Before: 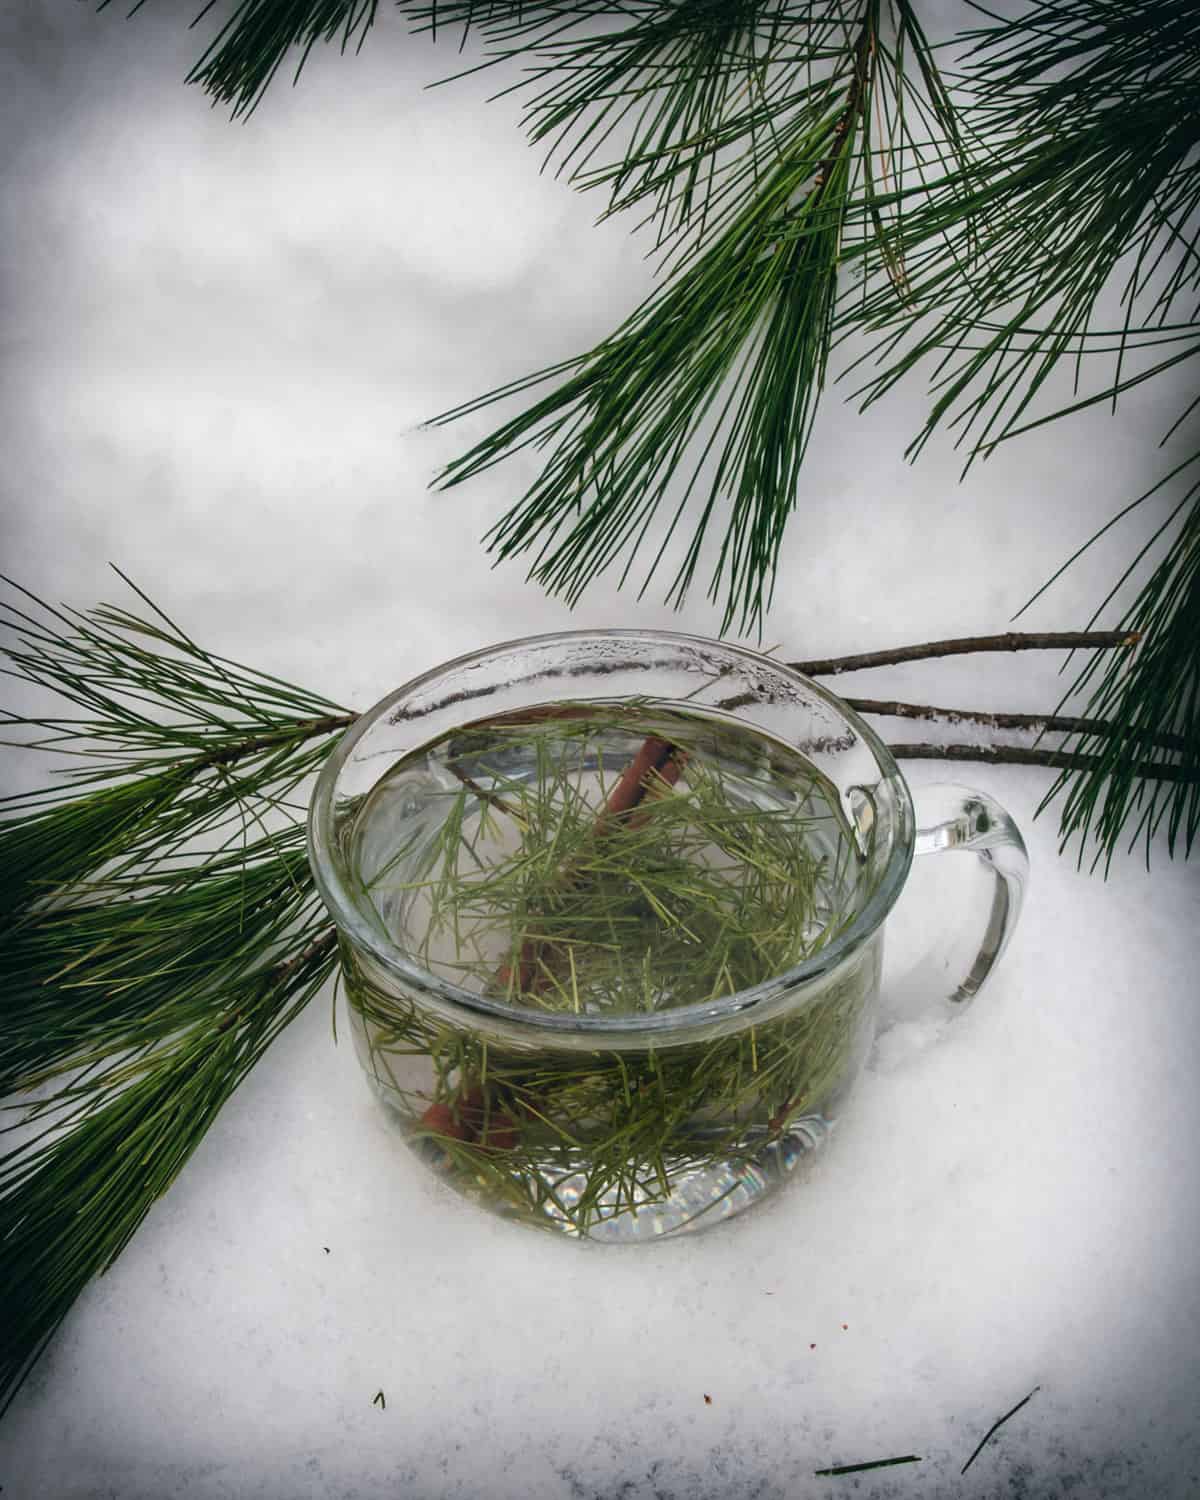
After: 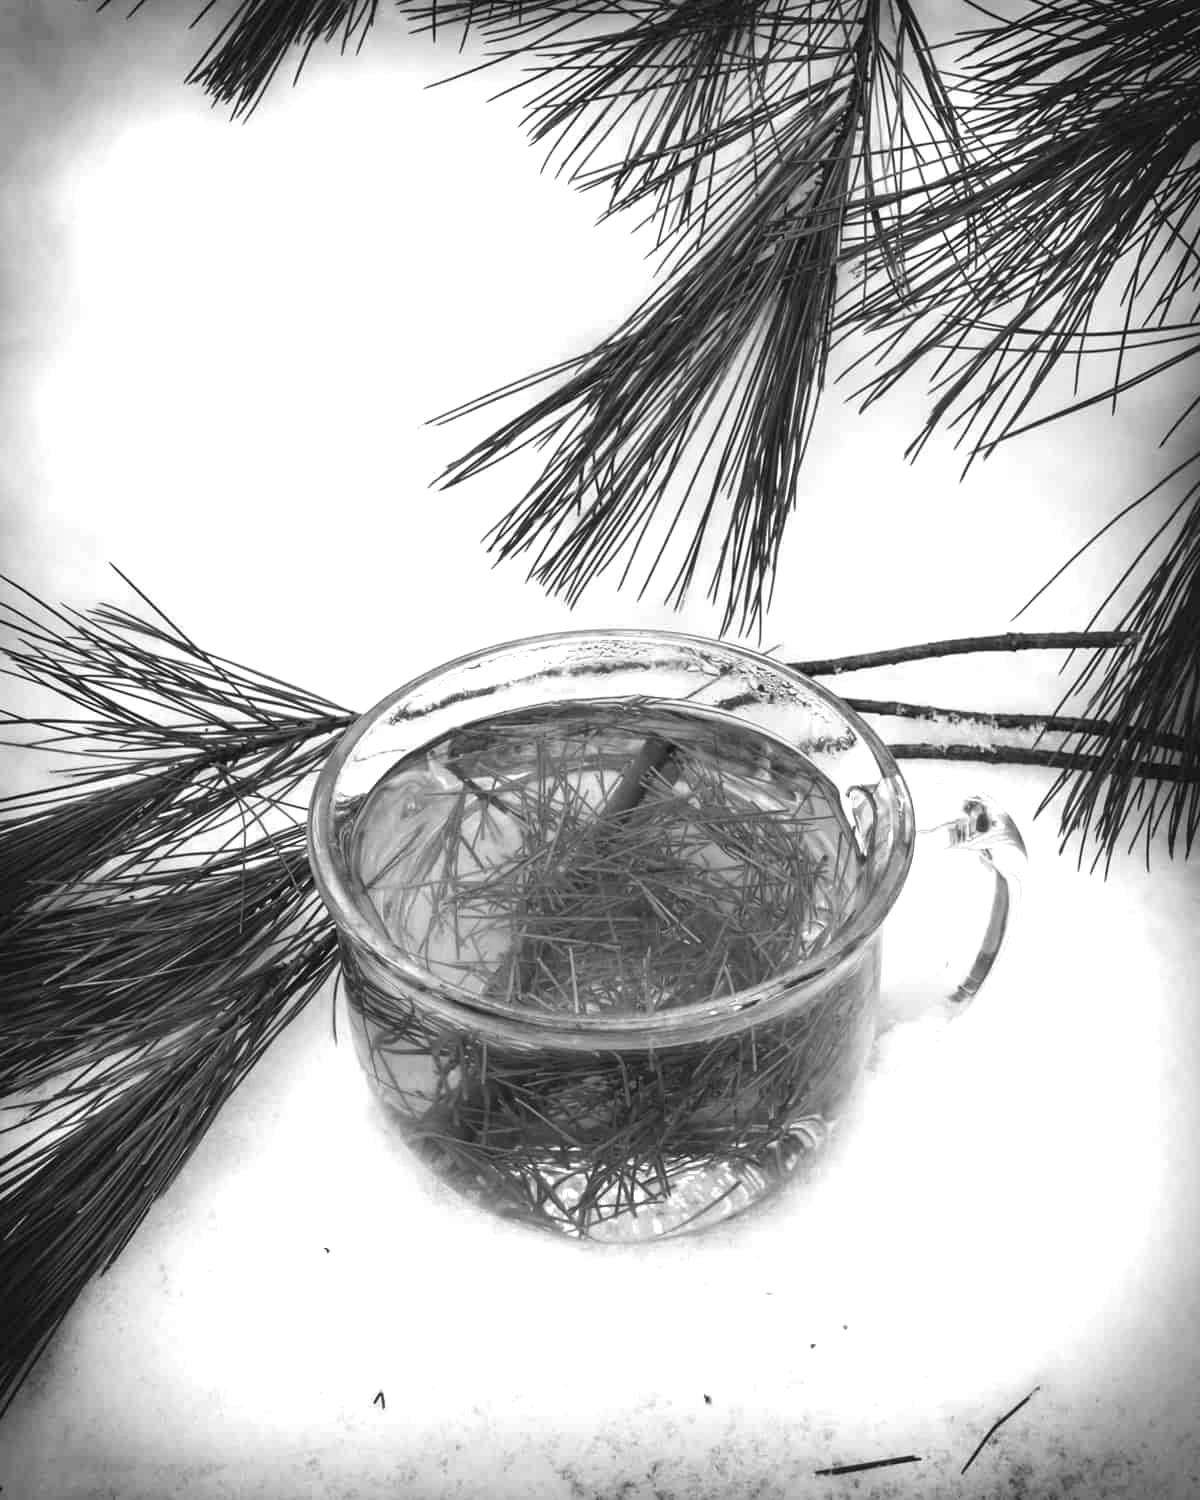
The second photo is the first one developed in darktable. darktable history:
color zones: curves: ch0 [(0, 0.48) (0.209, 0.398) (0.305, 0.332) (0.429, 0.493) (0.571, 0.5) (0.714, 0.5) (0.857, 0.5) (1, 0.48)]; ch1 [(0, 0.633) (0.143, 0.586) (0.286, 0.489) (0.429, 0.448) (0.571, 0.31) (0.714, 0.335) (0.857, 0.492) (1, 0.633)]; ch2 [(0, 0.448) (0.143, 0.498) (0.286, 0.5) (0.429, 0.5) (0.571, 0.5) (0.714, 0.5) (0.857, 0.5) (1, 0.448)]
monochrome: a 0, b 0, size 0.5, highlights 0.57
exposure: black level correction 0, exposure 1 EV, compensate exposure bias true, compensate highlight preservation false
